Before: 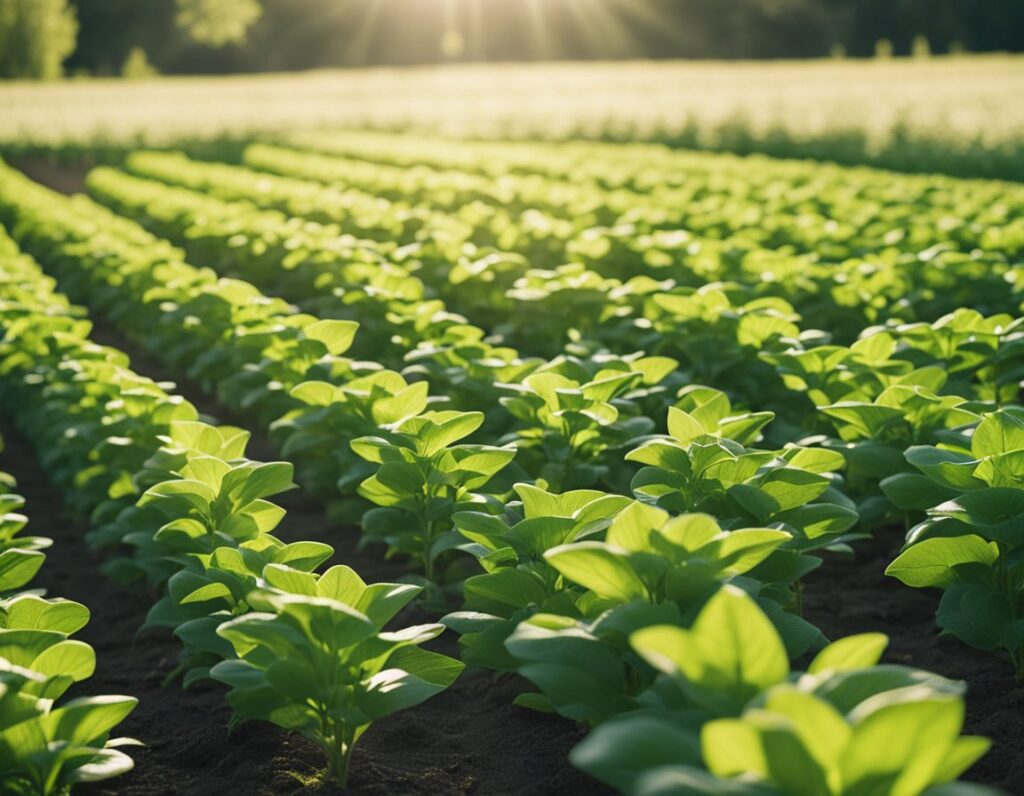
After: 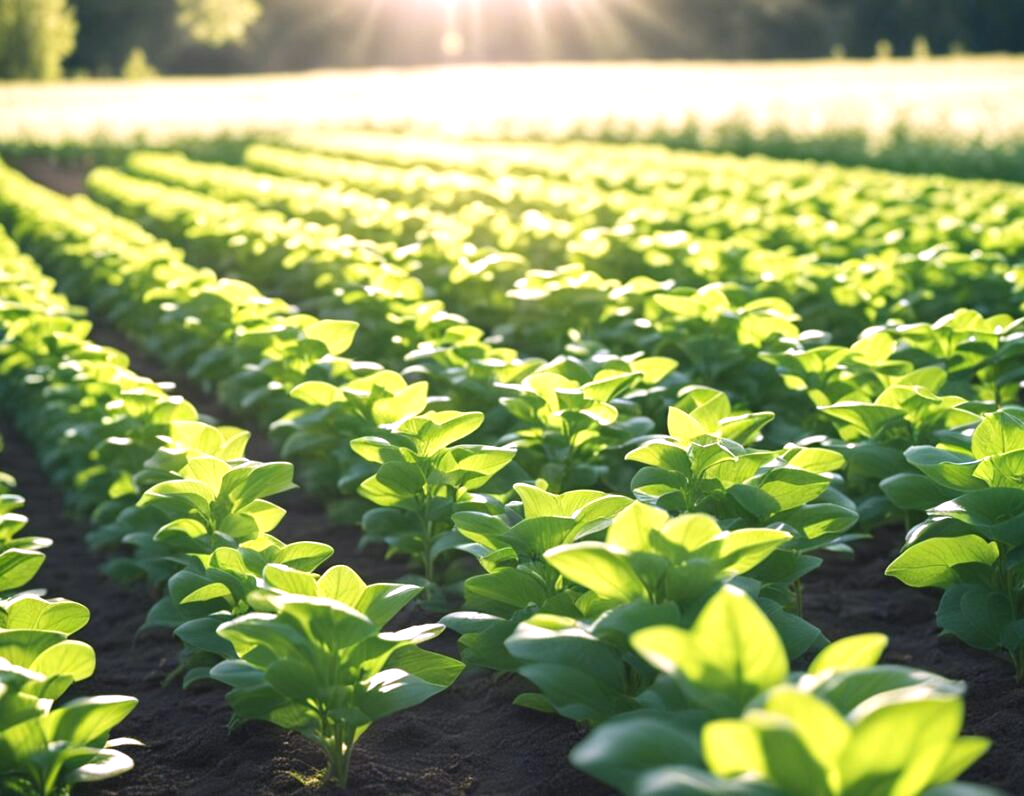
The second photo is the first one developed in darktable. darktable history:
white balance: red 1.042, blue 1.17
exposure: black level correction 0, exposure 0.7 EV, compensate exposure bias true, compensate highlight preservation false
